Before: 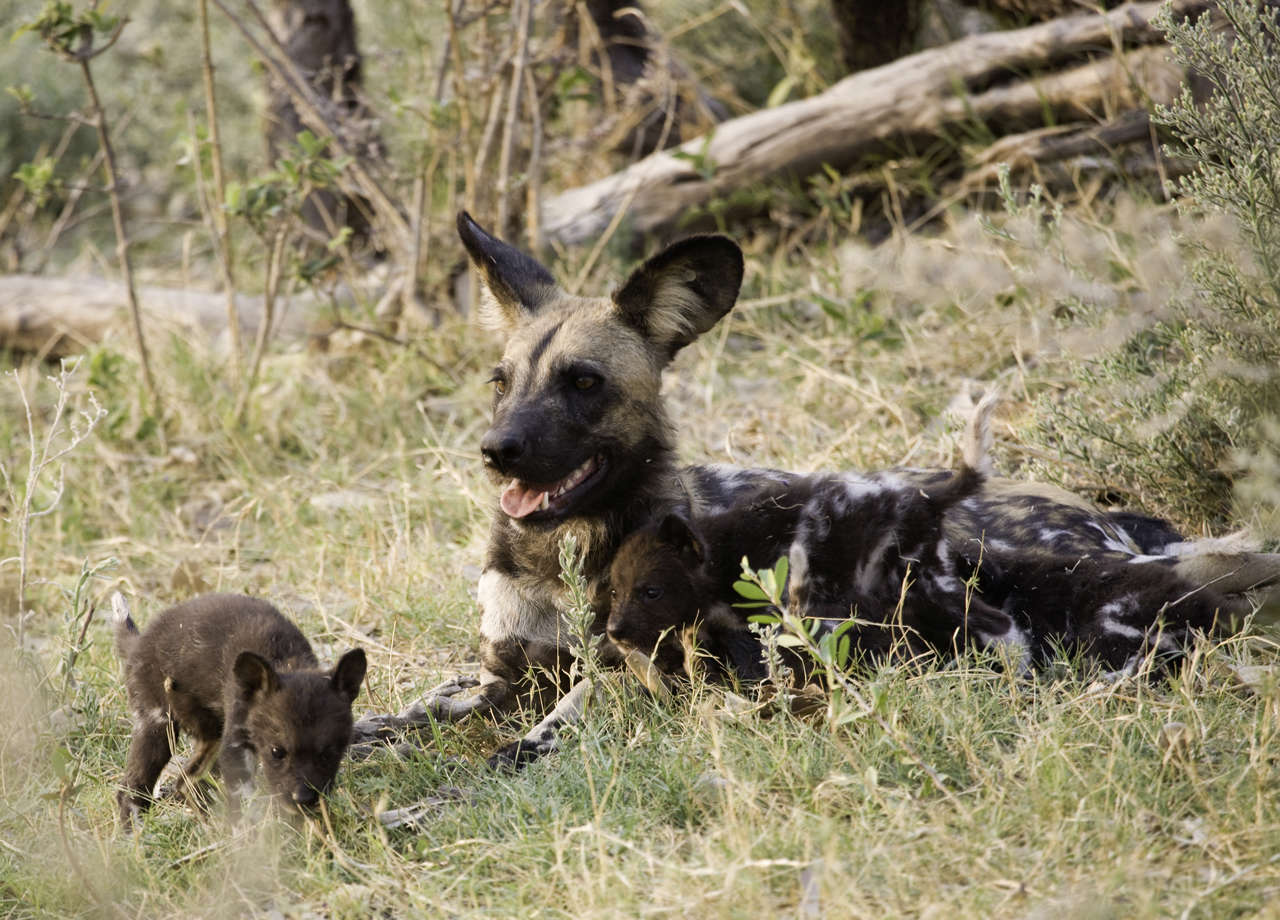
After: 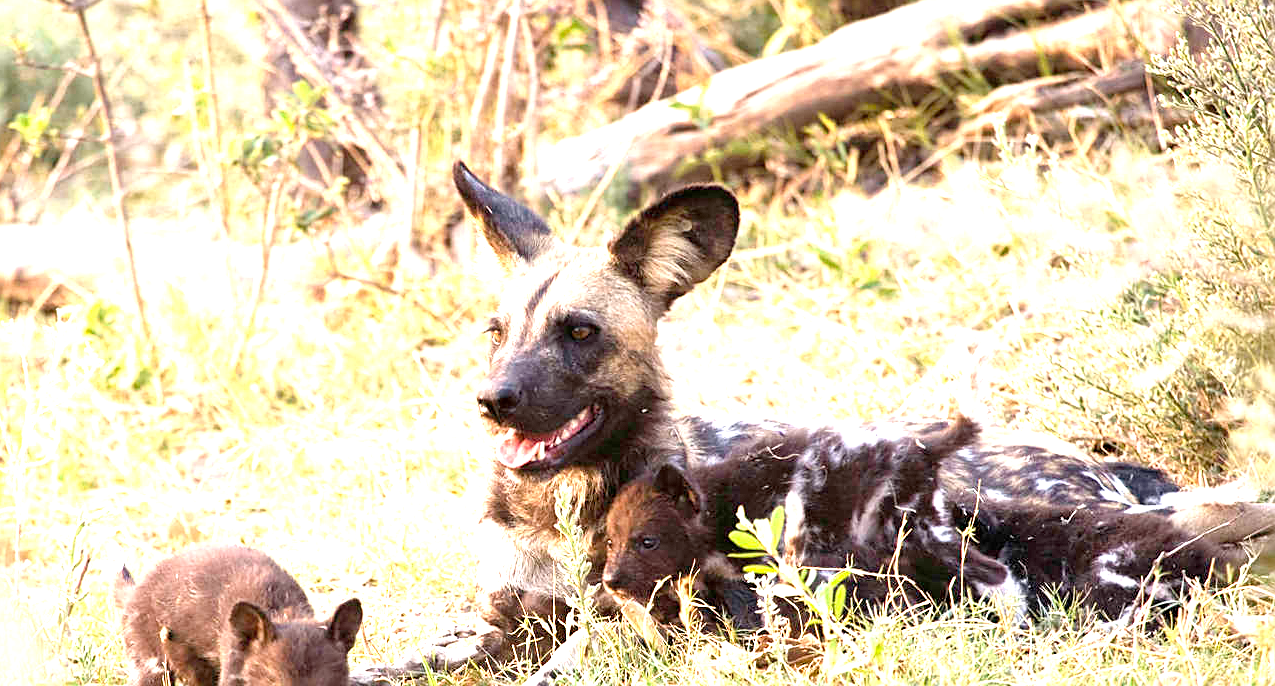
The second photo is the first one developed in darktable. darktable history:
exposure: black level correction 0, exposure 1.469 EV, compensate highlight preservation false
sharpen: on, module defaults
crop: left 0.324%, top 5.485%, bottom 19.844%
